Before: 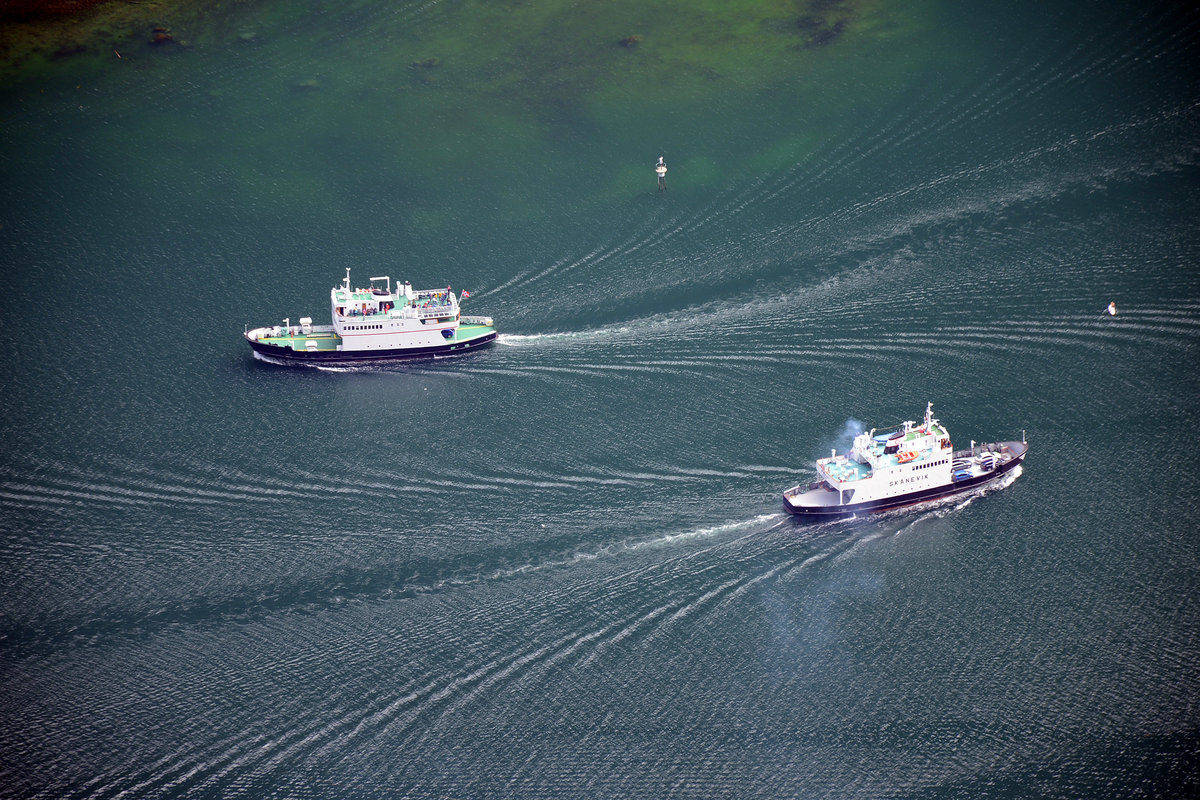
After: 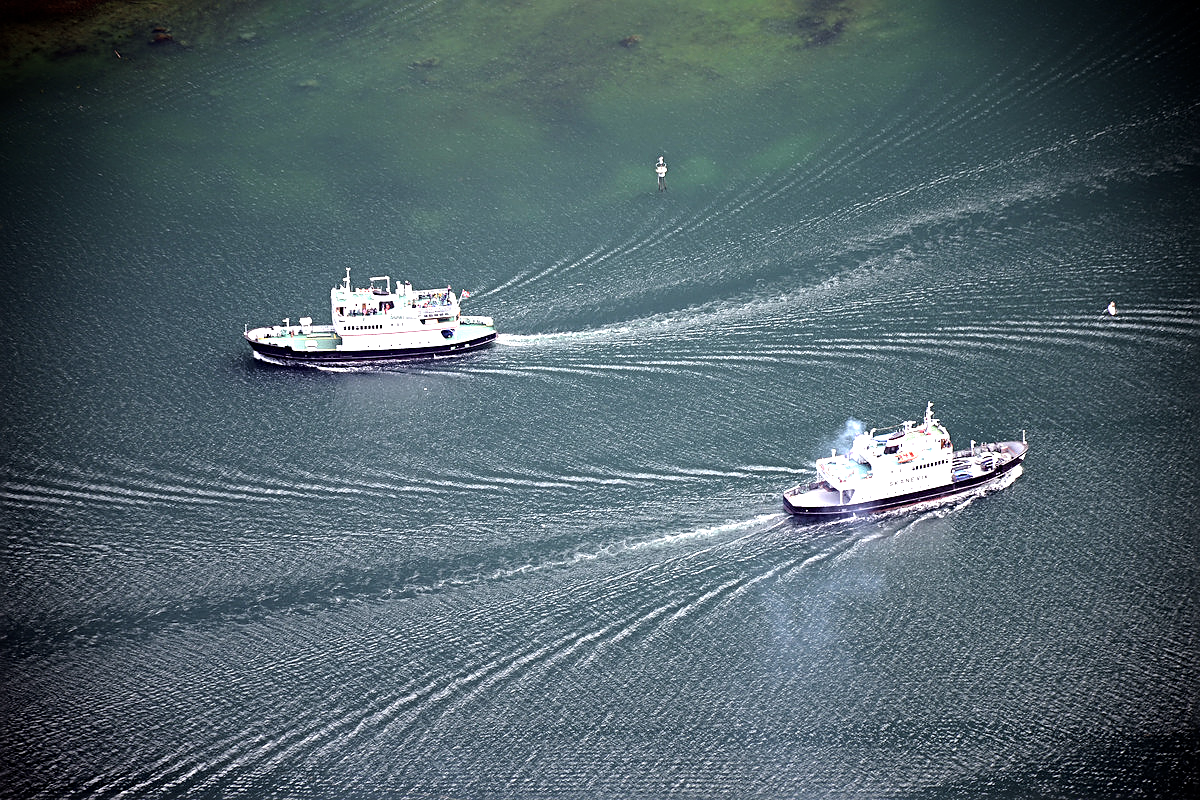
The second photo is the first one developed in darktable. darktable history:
tone equalizer: -8 EV -1.06 EV, -7 EV -1.03 EV, -6 EV -0.876 EV, -5 EV -0.613 EV, -3 EV 0.581 EV, -2 EV 0.847 EV, -1 EV 0.986 EV, +0 EV 1.07 EV
color correction: highlights b* -0.04, saturation 0.783
sharpen: radius 2.722
